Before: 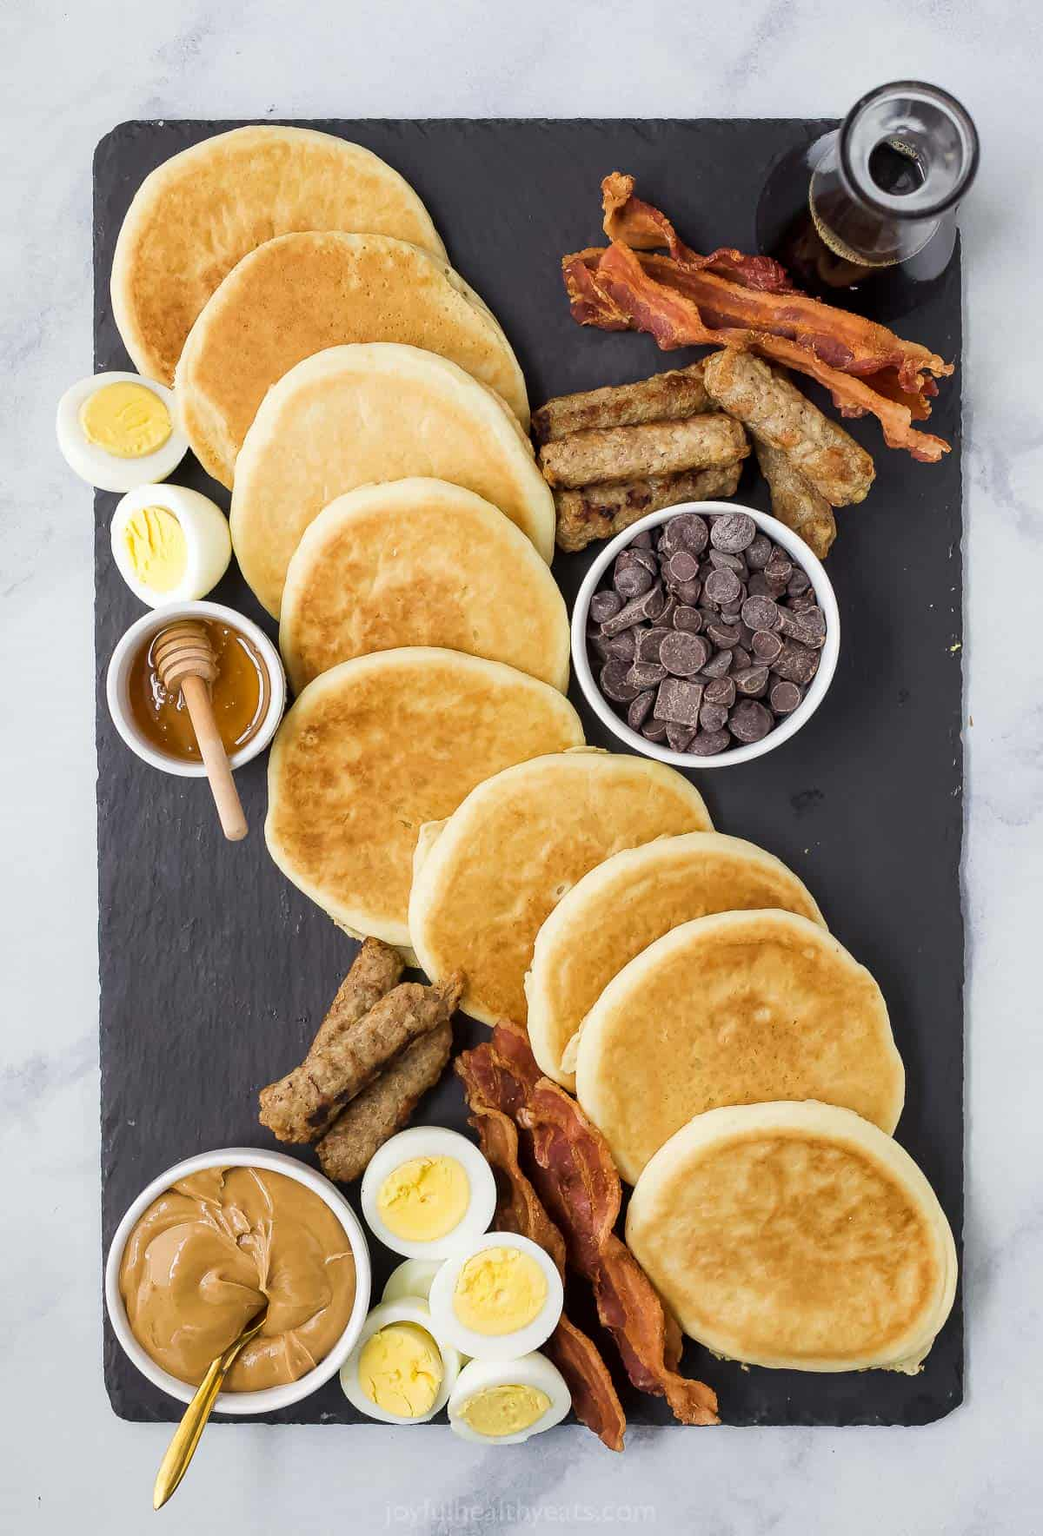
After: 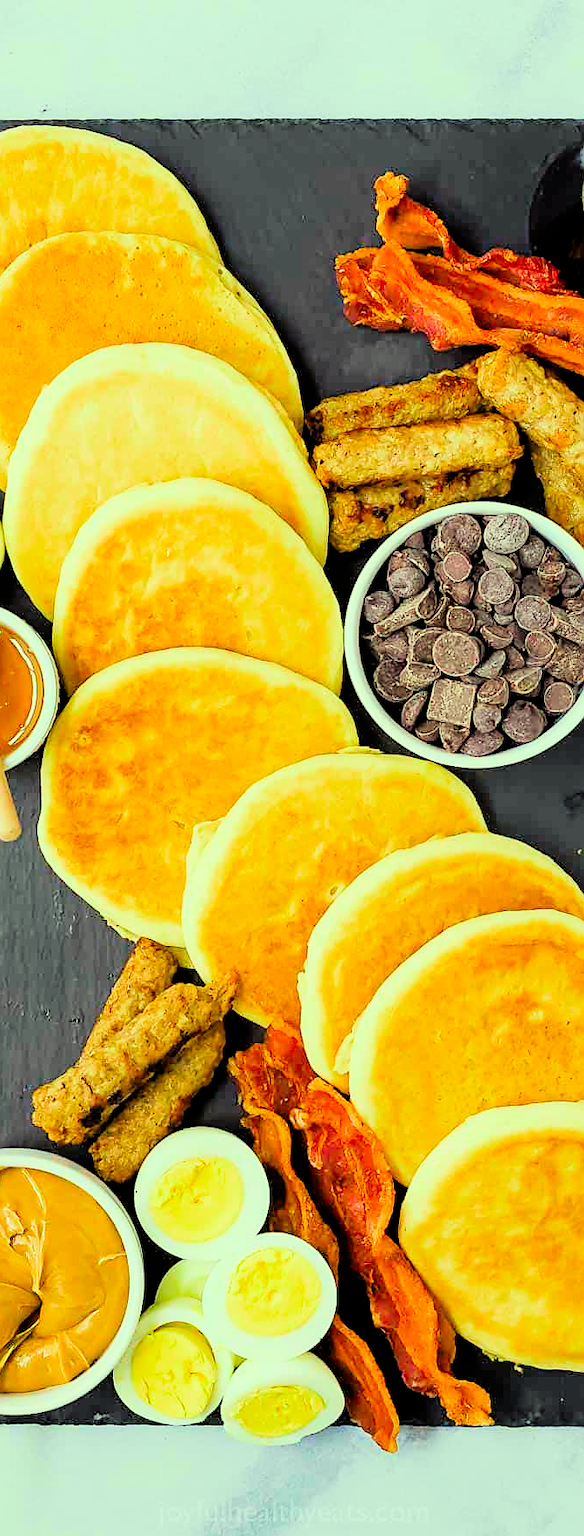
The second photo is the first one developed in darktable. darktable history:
filmic rgb: black relative exposure -4.4 EV, white relative exposure 5.03 EV, hardness 2.17, latitude 41%, contrast 1.148, highlights saturation mix 10.26%, shadows ↔ highlights balance 1.01%, add noise in highlights 0, color science v3 (2019), use custom middle-gray values true, contrast in highlights soft
sharpen: on, module defaults
crop: left 21.821%, right 22.104%, bottom 0.014%
exposure: black level correction 0, exposure 1 EV, compensate exposure bias true, compensate highlight preservation false
color correction: highlights a* -11.12, highlights b* 9.9, saturation 1.71
